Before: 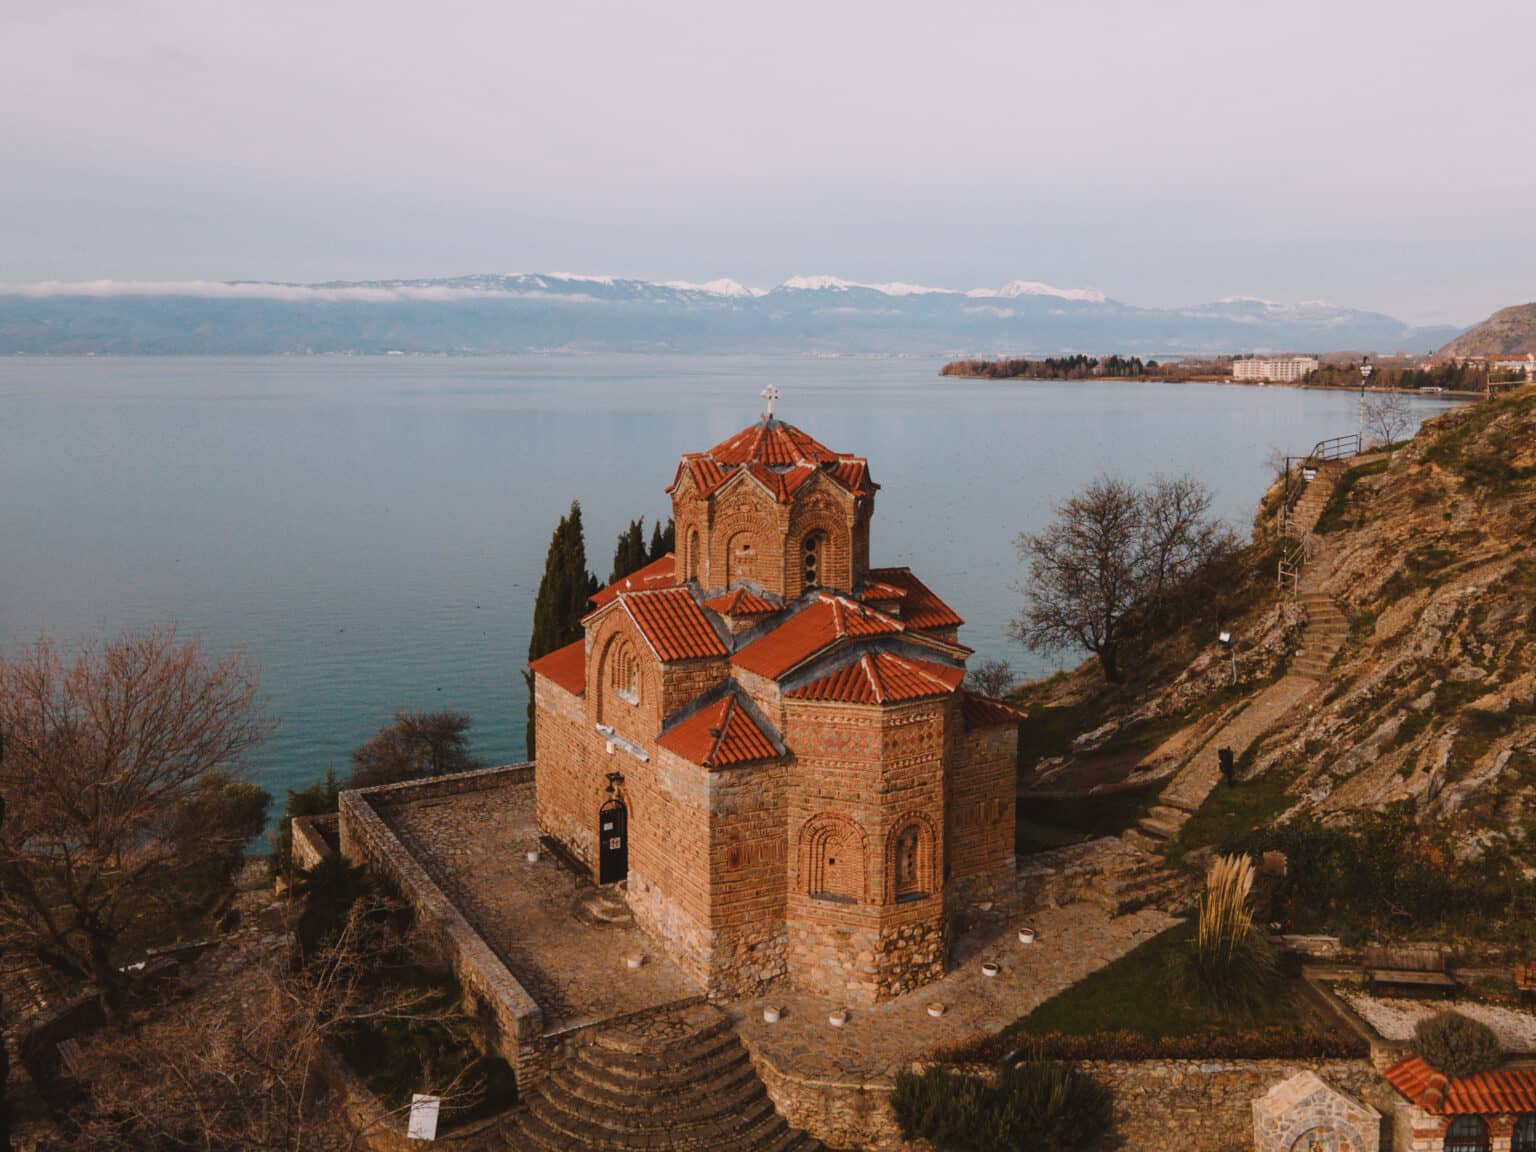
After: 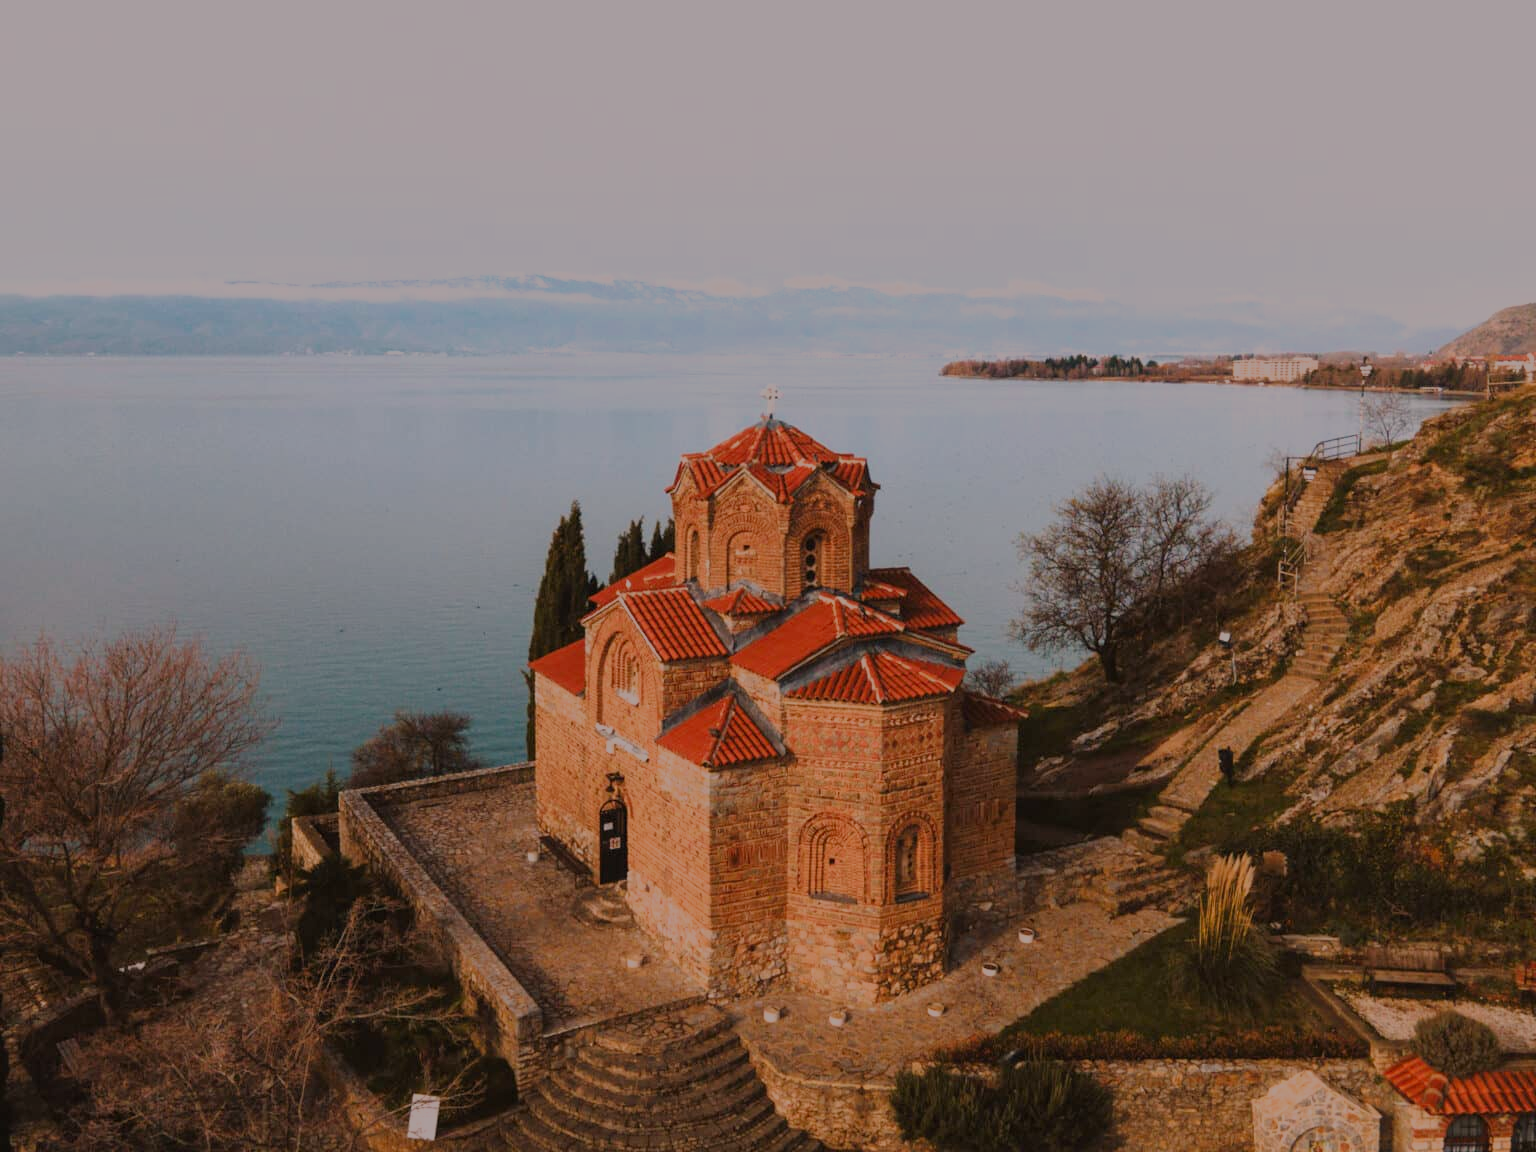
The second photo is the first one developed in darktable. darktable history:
local contrast: mode bilateral grid, contrast 10, coarseness 24, detail 112%, midtone range 0.2
filmic rgb: black relative exposure -12.93 EV, white relative exposure 4.03 EV, target white luminance 85.023%, hardness 6.3, latitude 41.92%, contrast 0.868, shadows ↔ highlights balance 7.98%
color correction: highlights a* 3.2, highlights b* 1.88, saturation 1.17
